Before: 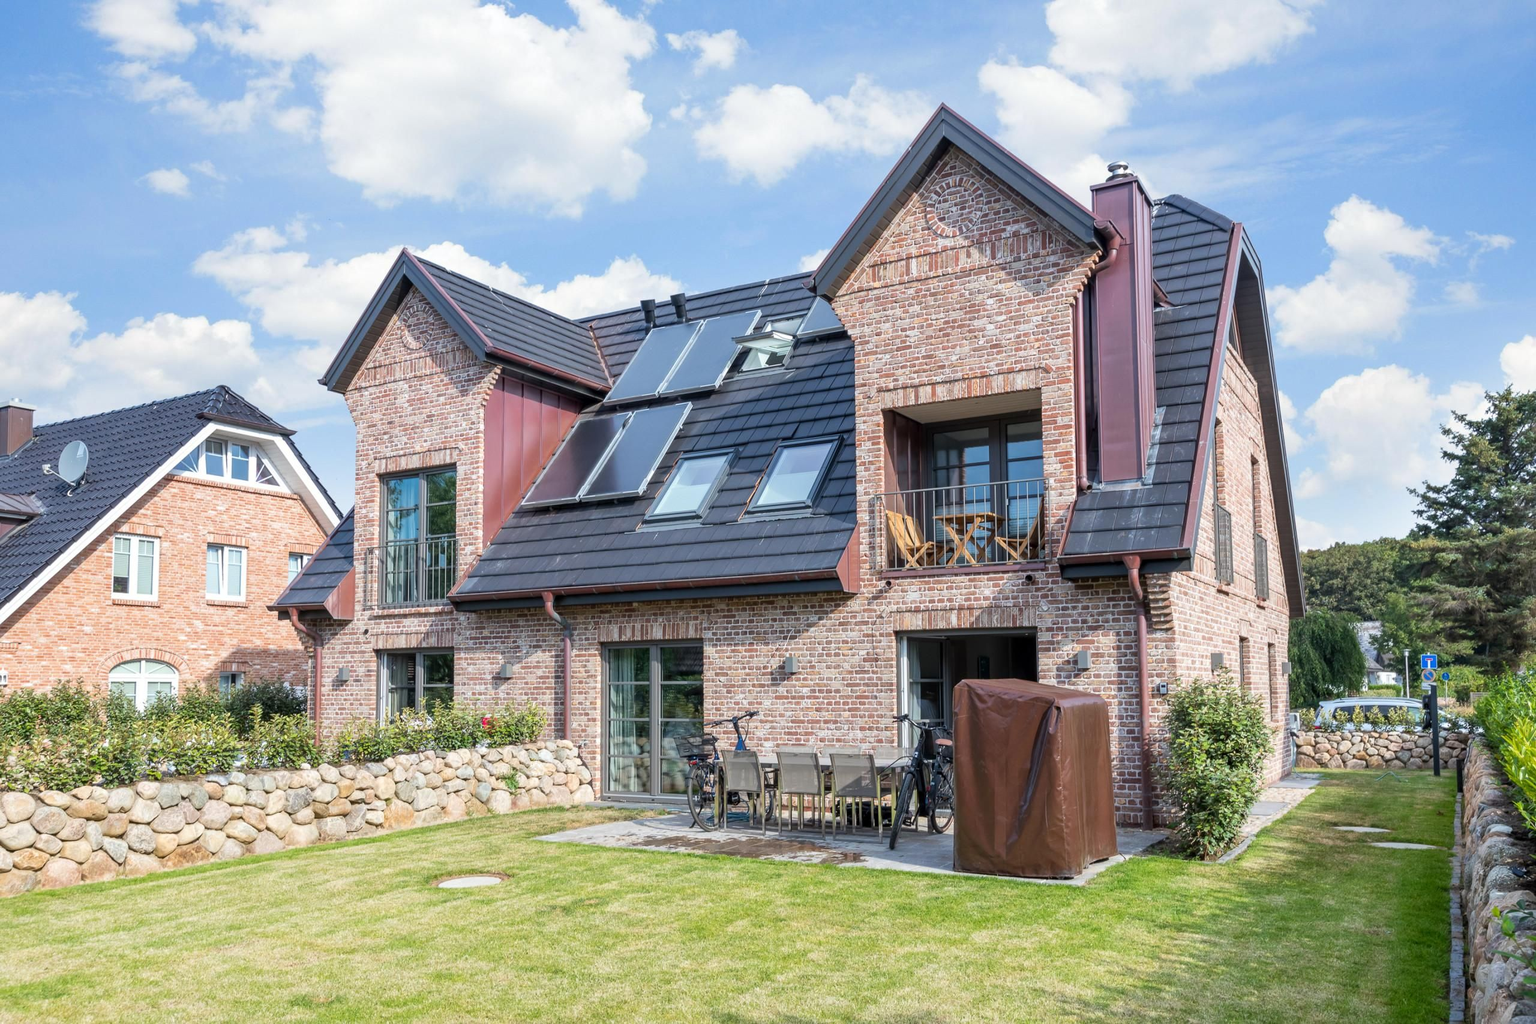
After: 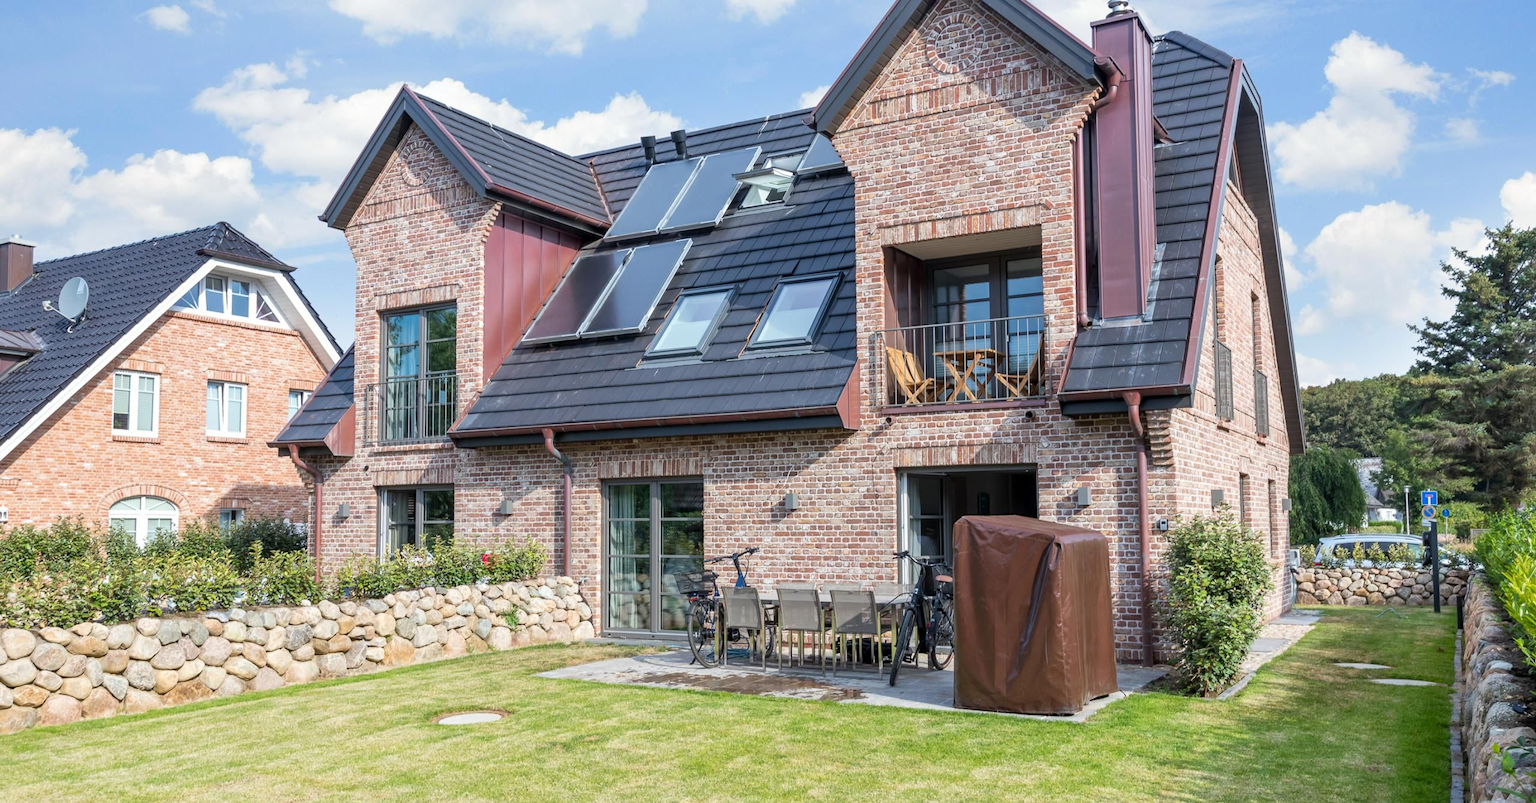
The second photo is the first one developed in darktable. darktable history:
crop and rotate: top 16.002%, bottom 5.52%
